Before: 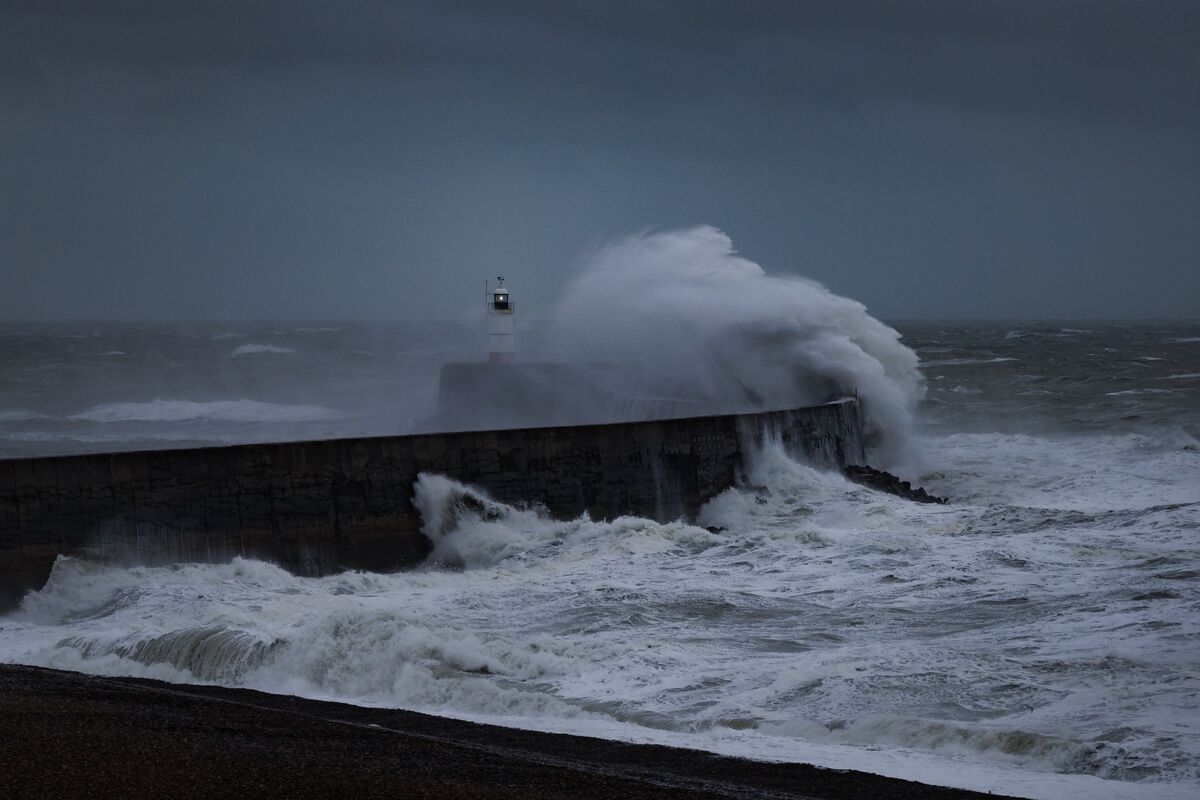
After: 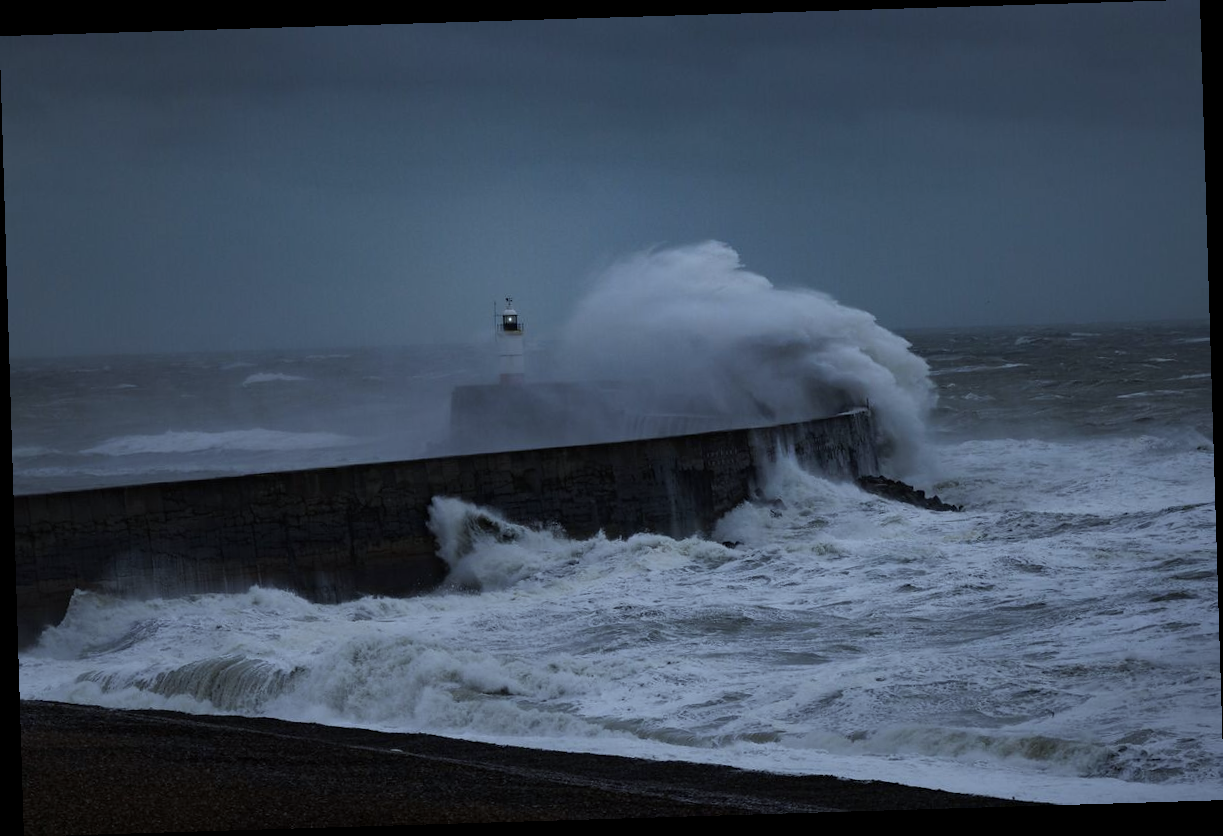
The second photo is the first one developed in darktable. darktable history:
white balance: red 0.925, blue 1.046
rotate and perspective: rotation -1.75°, automatic cropping off
